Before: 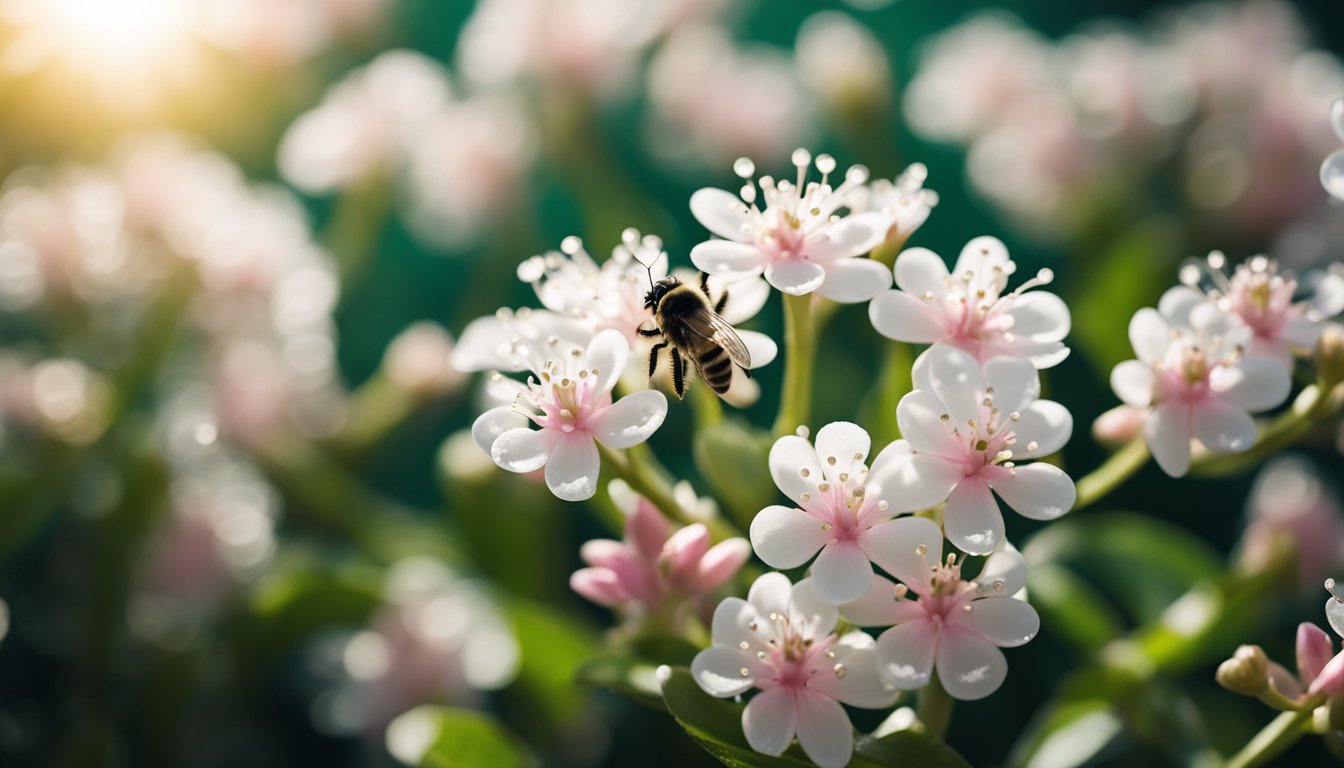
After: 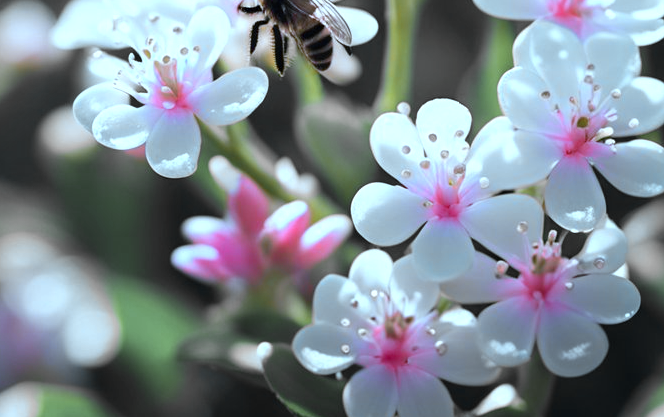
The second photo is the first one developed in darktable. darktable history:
crop: left 29.738%, top 42.13%, right 20.79%, bottom 3.479%
color zones: curves: ch0 [(0.257, 0.558) (0.75, 0.565)]; ch1 [(0.004, 0.857) (0.14, 0.416) (0.257, 0.695) (0.442, 0.032) (0.736, 0.266) (0.891, 0.741)]; ch2 [(0, 0.623) (0.112, 0.436) (0.271, 0.474) (0.516, 0.64) (0.743, 0.286)]
color calibration: illuminant as shot in camera, adaptation linear Bradford (ICC v4), x 0.406, y 0.406, temperature 3554.03 K
